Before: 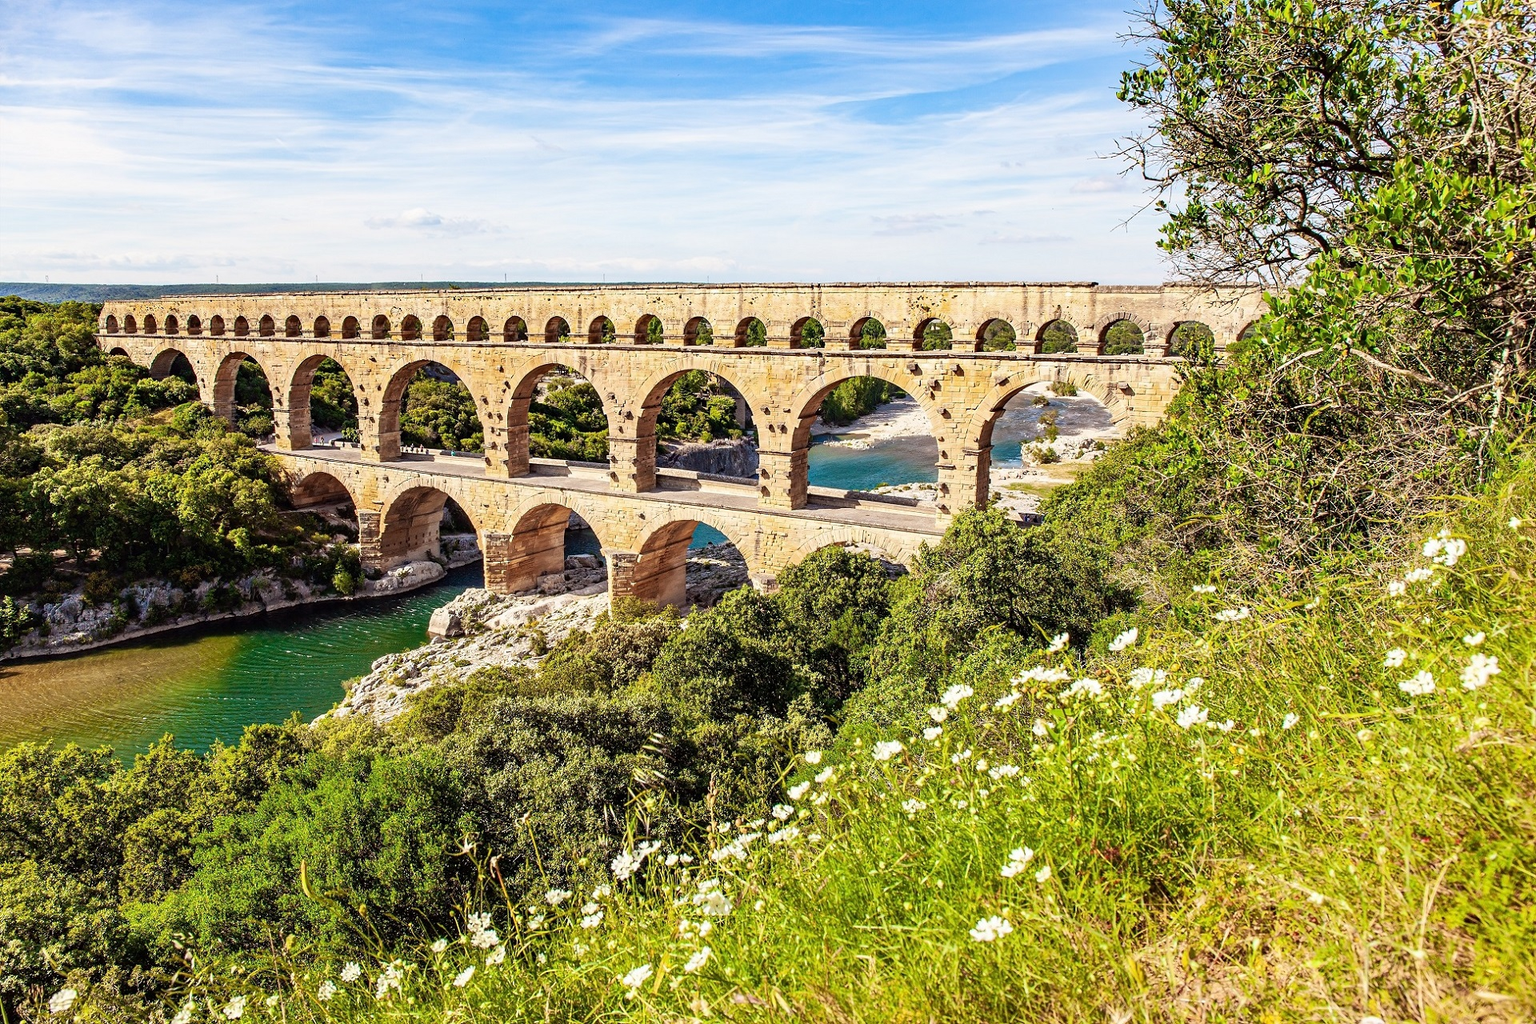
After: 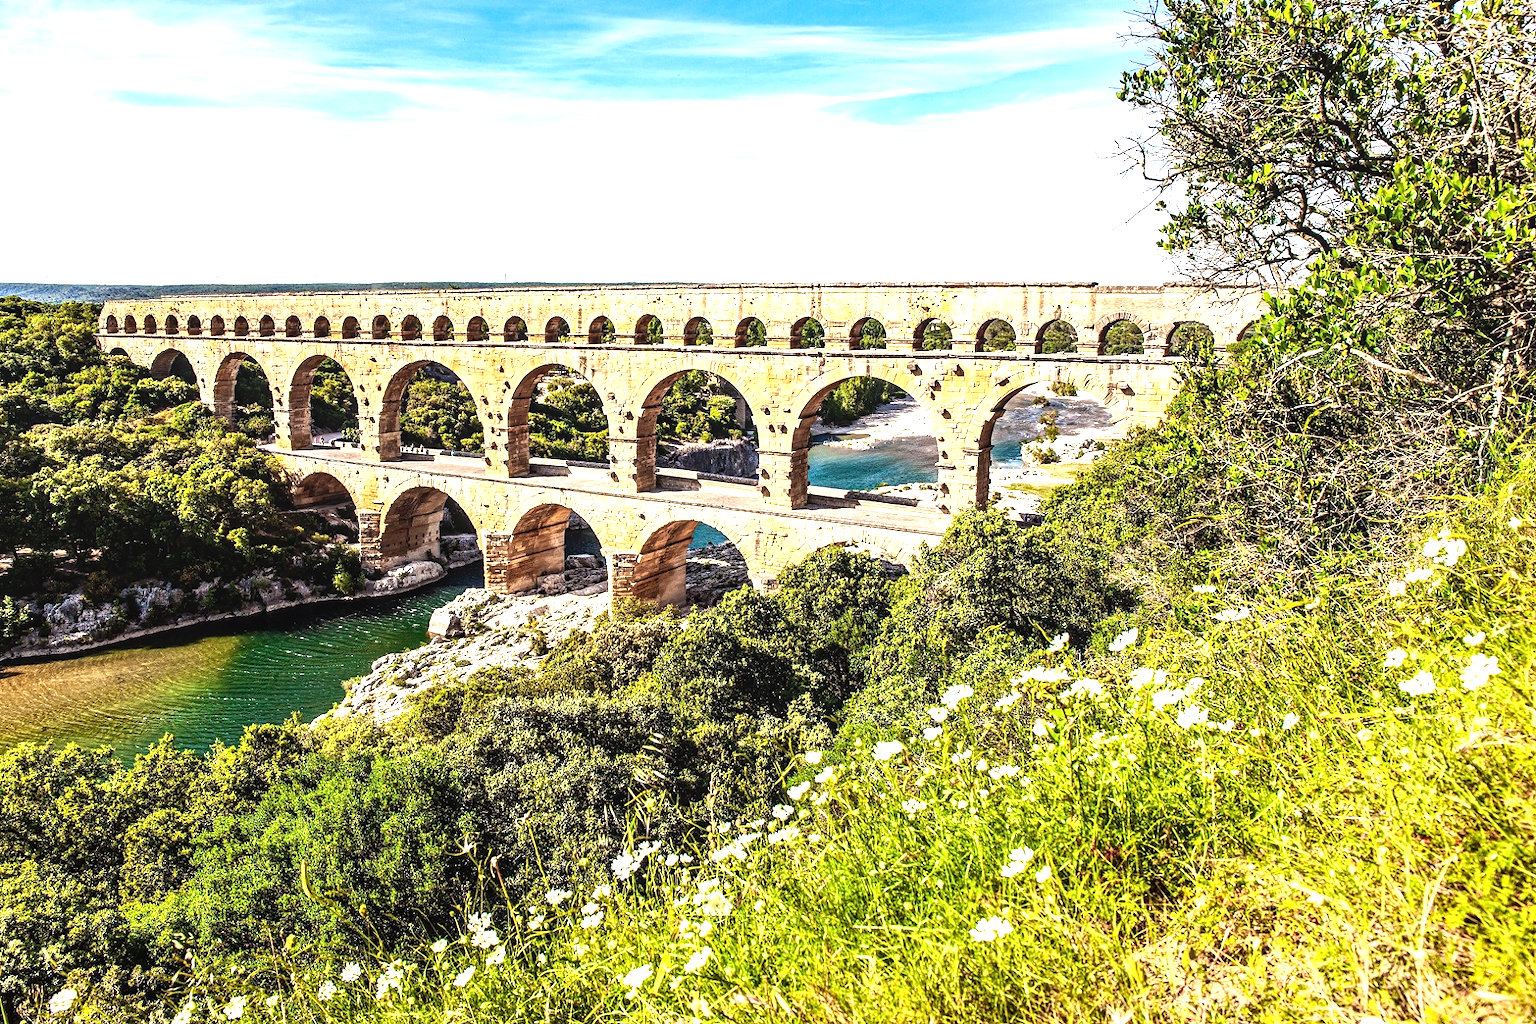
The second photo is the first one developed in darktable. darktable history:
tone equalizer: -8 EV -1.09 EV, -7 EV -1.04 EV, -6 EV -0.833 EV, -5 EV -0.598 EV, -3 EV 0.582 EV, -2 EV 0.889 EV, -1 EV 0.986 EV, +0 EV 1.08 EV, edges refinement/feathering 500, mask exposure compensation -1.57 EV, preserve details no
local contrast: on, module defaults
